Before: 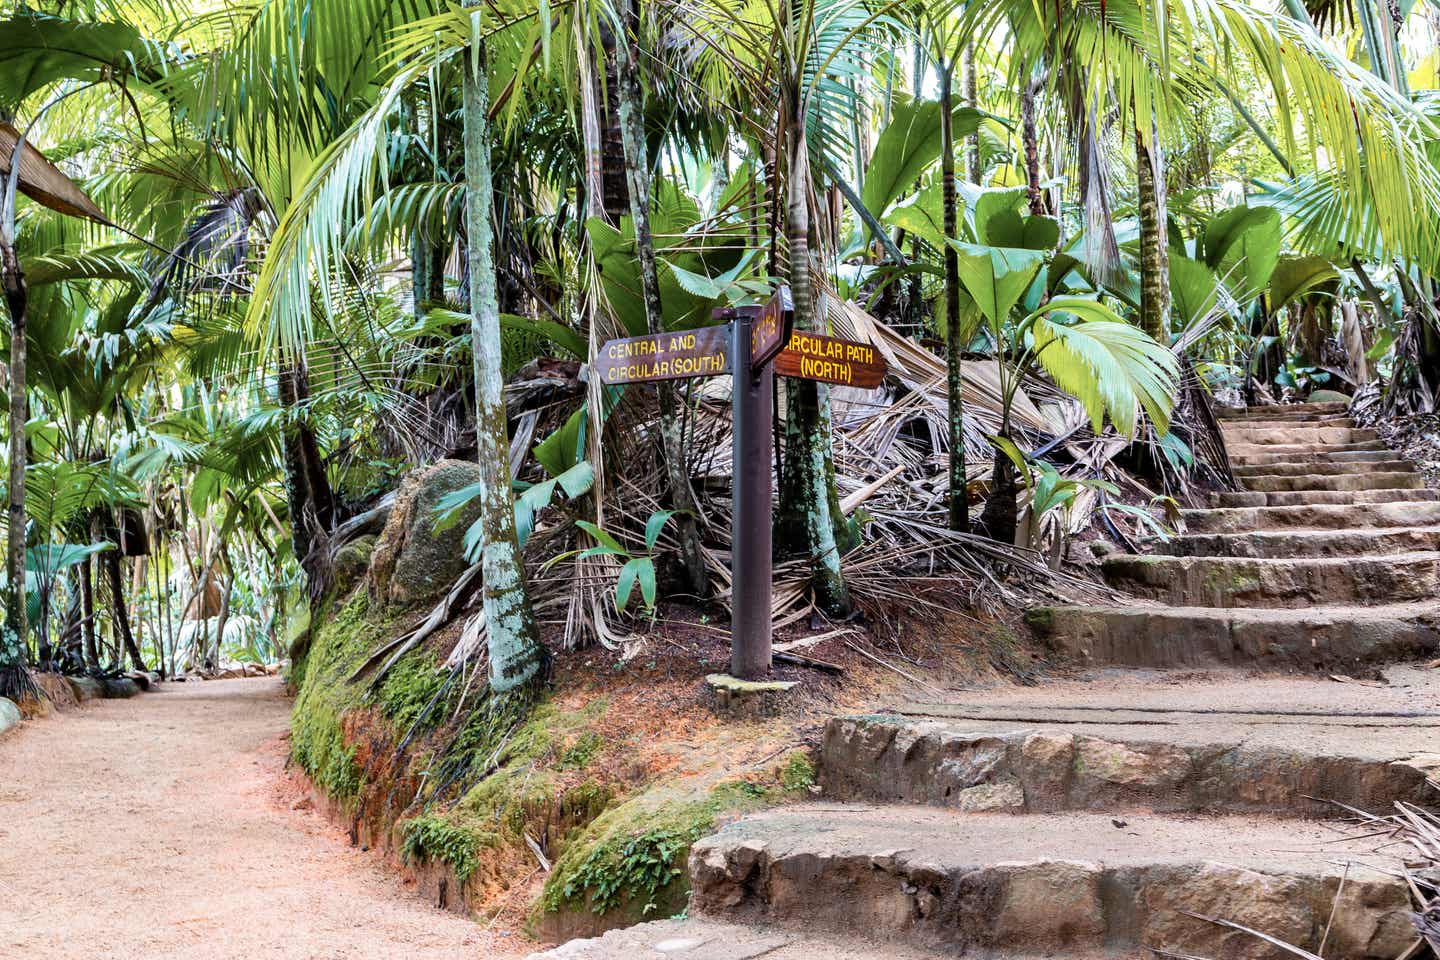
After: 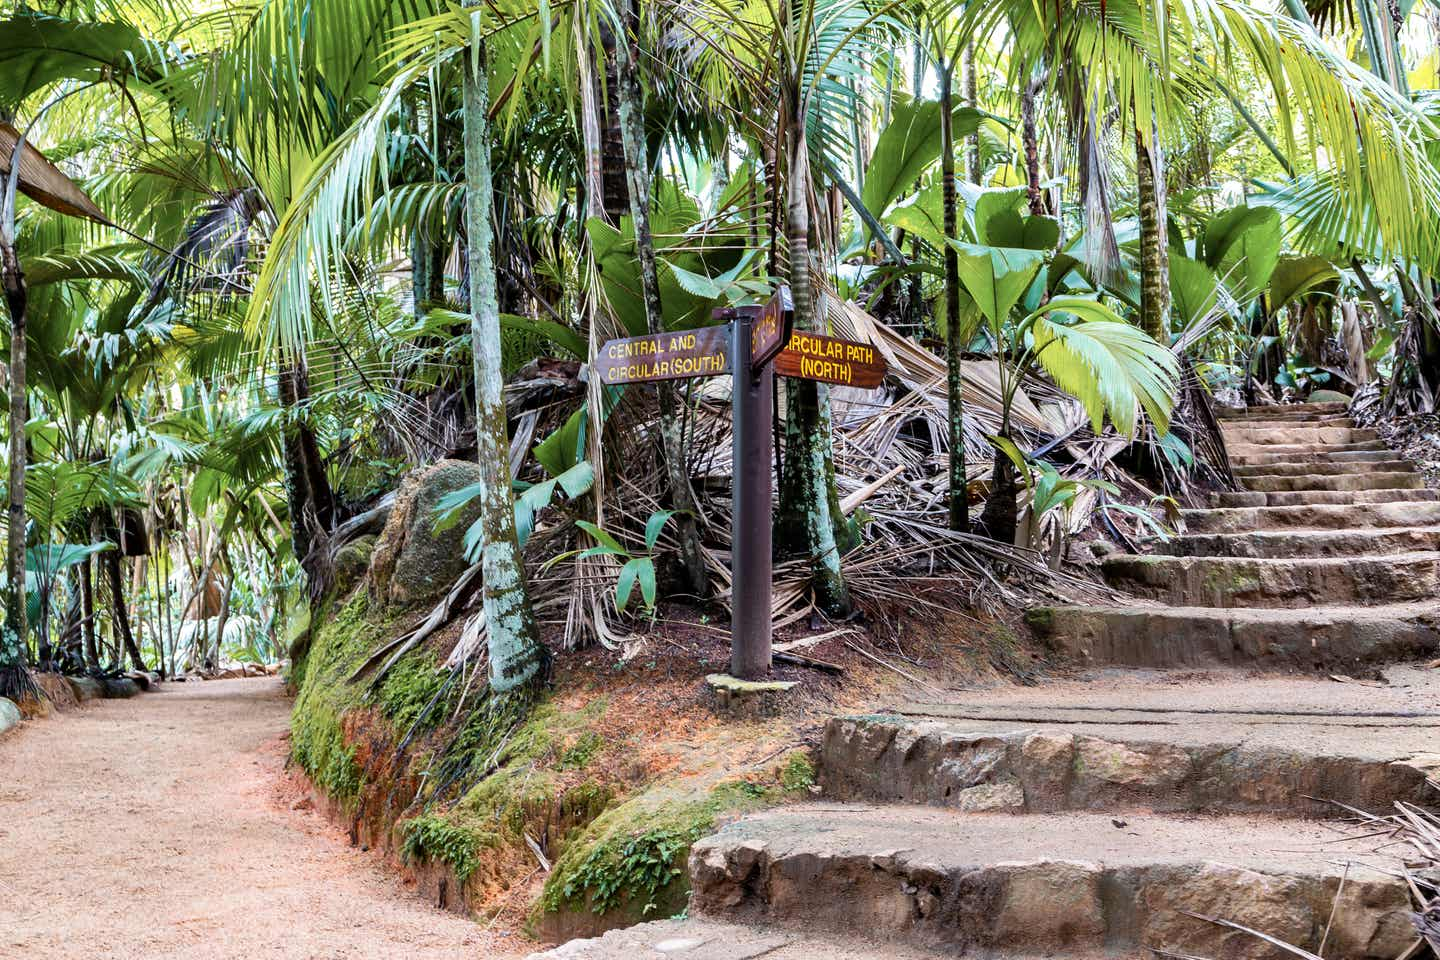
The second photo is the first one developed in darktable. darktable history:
shadows and highlights: radius 263.55, soften with gaussian
